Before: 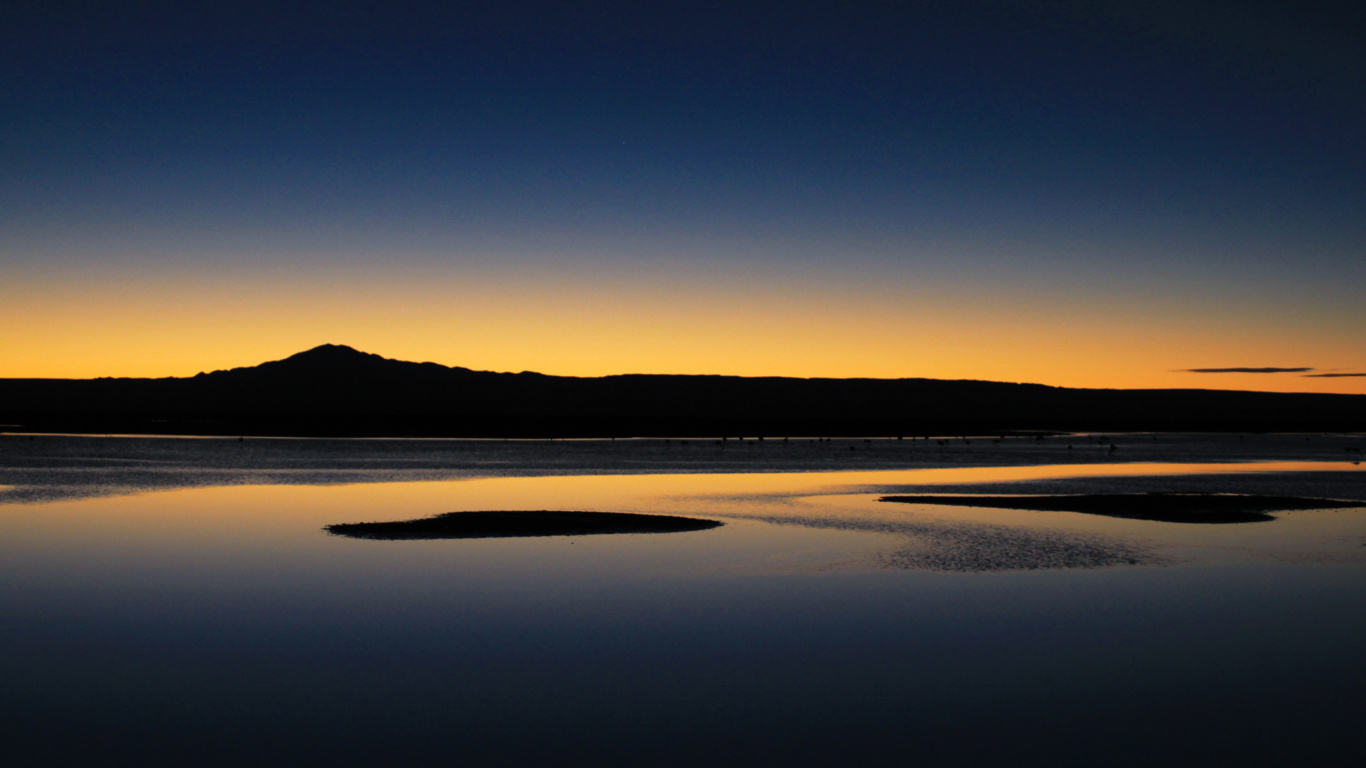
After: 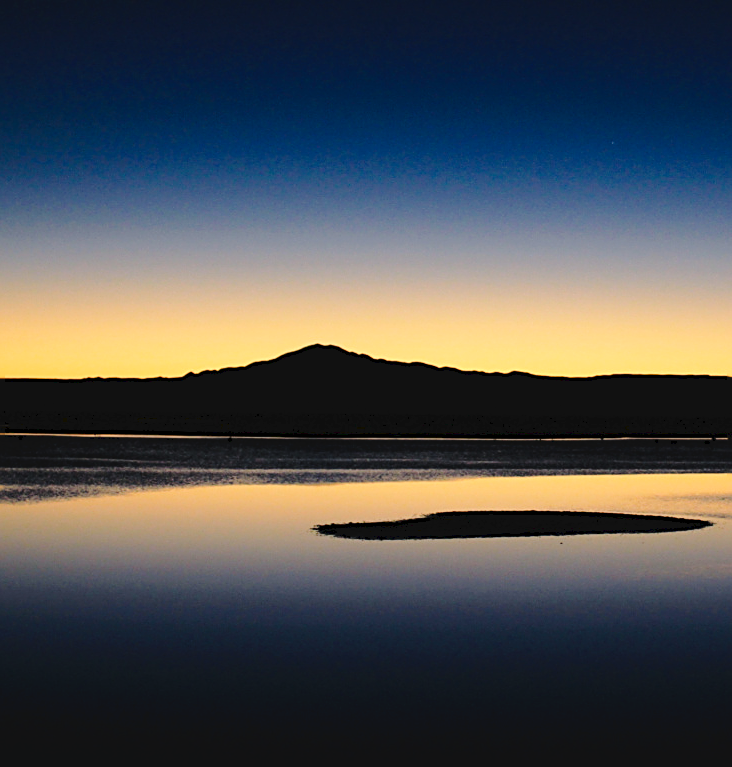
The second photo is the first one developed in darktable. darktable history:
crop: left 0.864%, right 45.548%, bottom 0.086%
tone equalizer: -8 EV -0.457 EV, -7 EV -0.398 EV, -6 EV -0.347 EV, -5 EV -0.208 EV, -3 EV 0.252 EV, -2 EV 0.351 EV, -1 EV 0.363 EV, +0 EV 0.394 EV, mask exposure compensation -0.497 EV
tone curve: curves: ch0 [(0, 0) (0.003, 0.047) (0.011, 0.05) (0.025, 0.053) (0.044, 0.057) (0.069, 0.062) (0.1, 0.084) (0.136, 0.115) (0.177, 0.159) (0.224, 0.216) (0.277, 0.289) (0.335, 0.382) (0.399, 0.474) (0.468, 0.561) (0.543, 0.636) (0.623, 0.705) (0.709, 0.778) (0.801, 0.847) (0.898, 0.916) (1, 1)], preserve colors none
sharpen: on, module defaults
